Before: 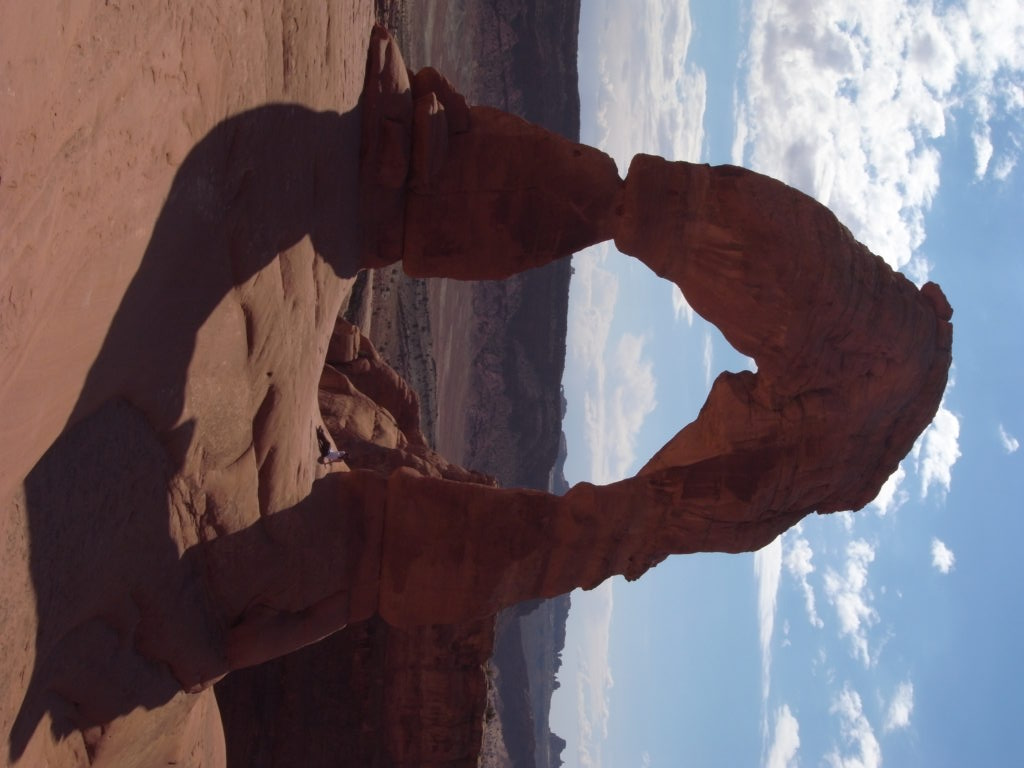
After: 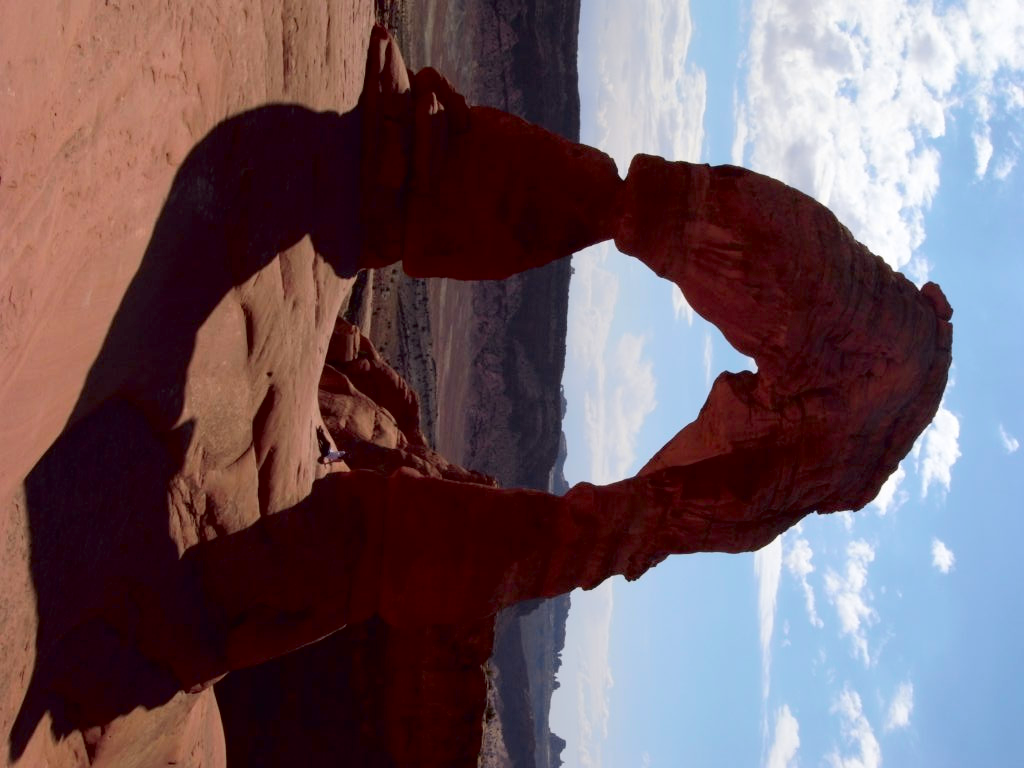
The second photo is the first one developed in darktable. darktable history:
exposure: black level correction 0.007, compensate highlight preservation false
tone curve: curves: ch0 [(0, 0.013) (0.054, 0.018) (0.205, 0.191) (0.289, 0.292) (0.39, 0.424) (0.493, 0.551) (0.666, 0.743) (0.795, 0.841) (1, 0.998)]; ch1 [(0, 0) (0.385, 0.343) (0.439, 0.415) (0.494, 0.495) (0.501, 0.501) (0.51, 0.509) (0.548, 0.554) (0.586, 0.614) (0.66, 0.706) (0.783, 0.804) (1, 1)]; ch2 [(0, 0) (0.304, 0.31) (0.403, 0.399) (0.441, 0.428) (0.47, 0.469) (0.498, 0.496) (0.524, 0.538) (0.566, 0.579) (0.633, 0.665) (0.7, 0.711) (1, 1)], color space Lab, independent channels, preserve colors none
